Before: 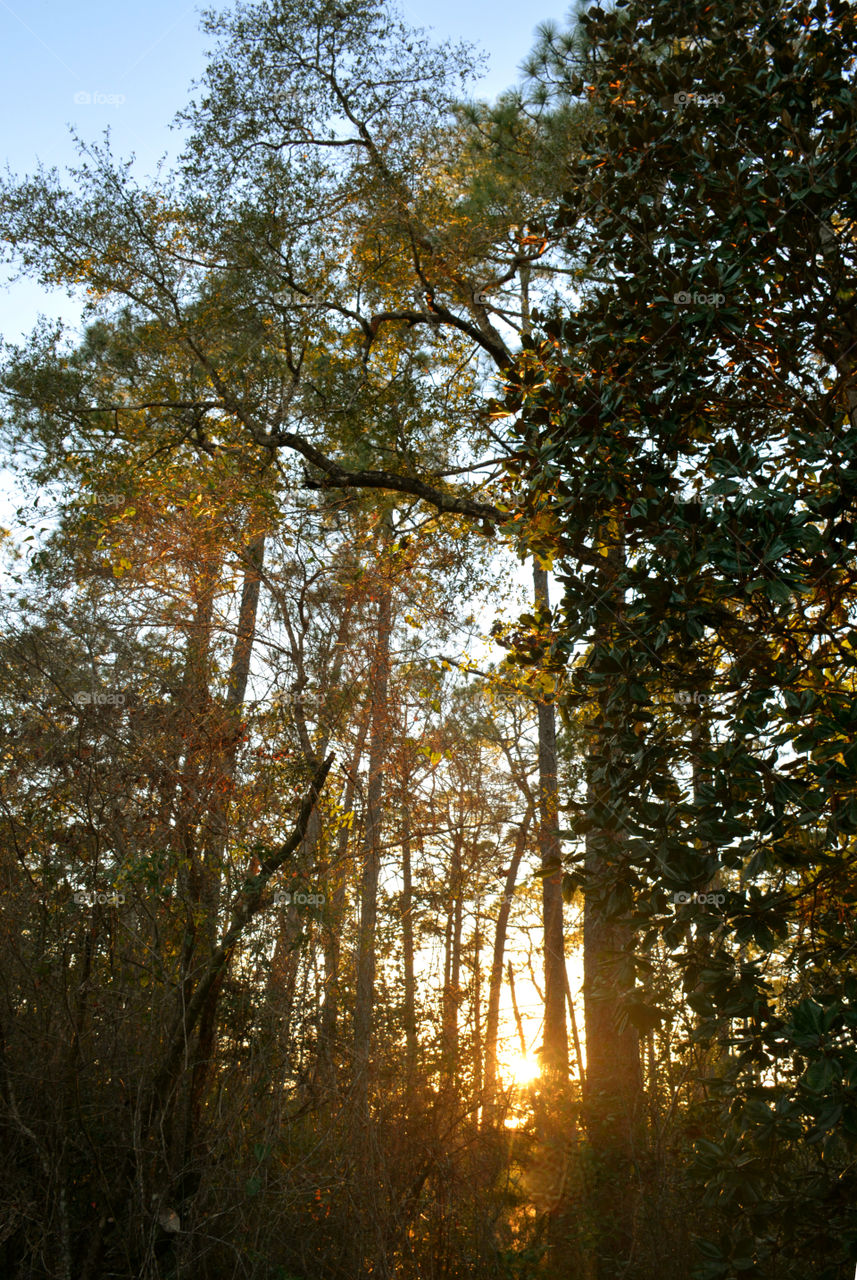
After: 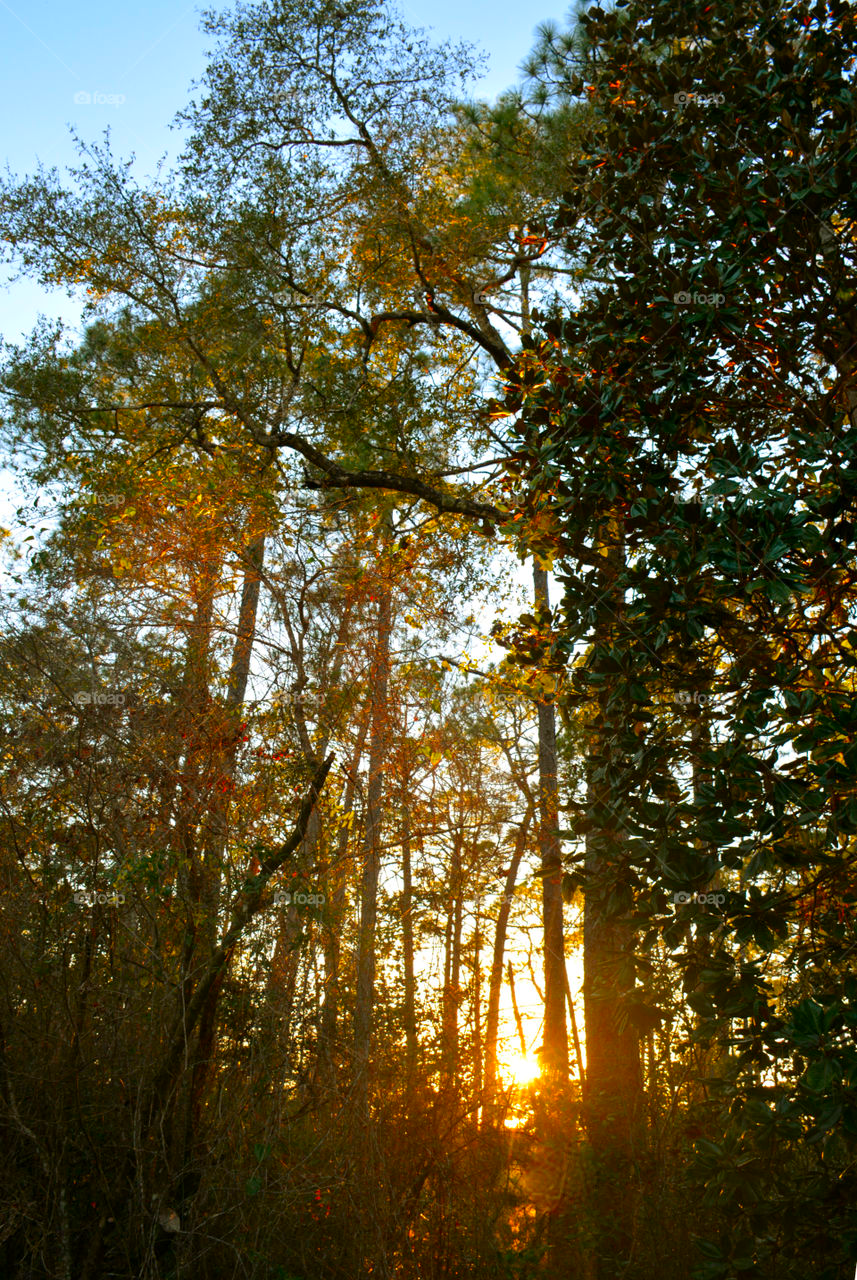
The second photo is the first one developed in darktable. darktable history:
contrast brightness saturation: saturation 0.488
